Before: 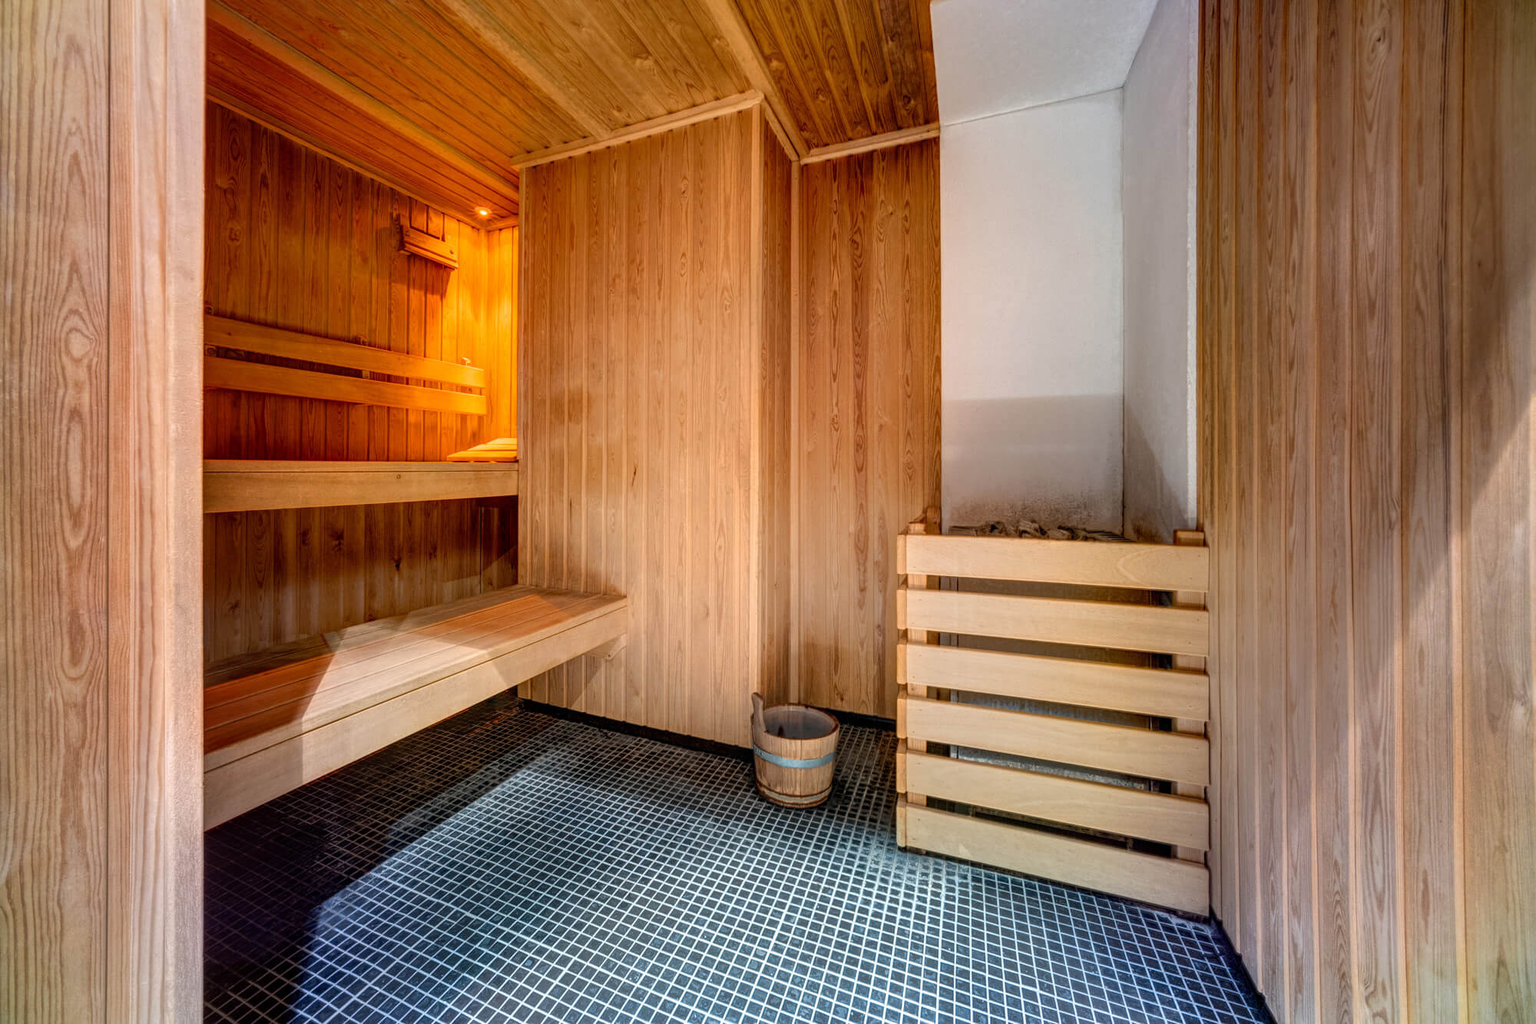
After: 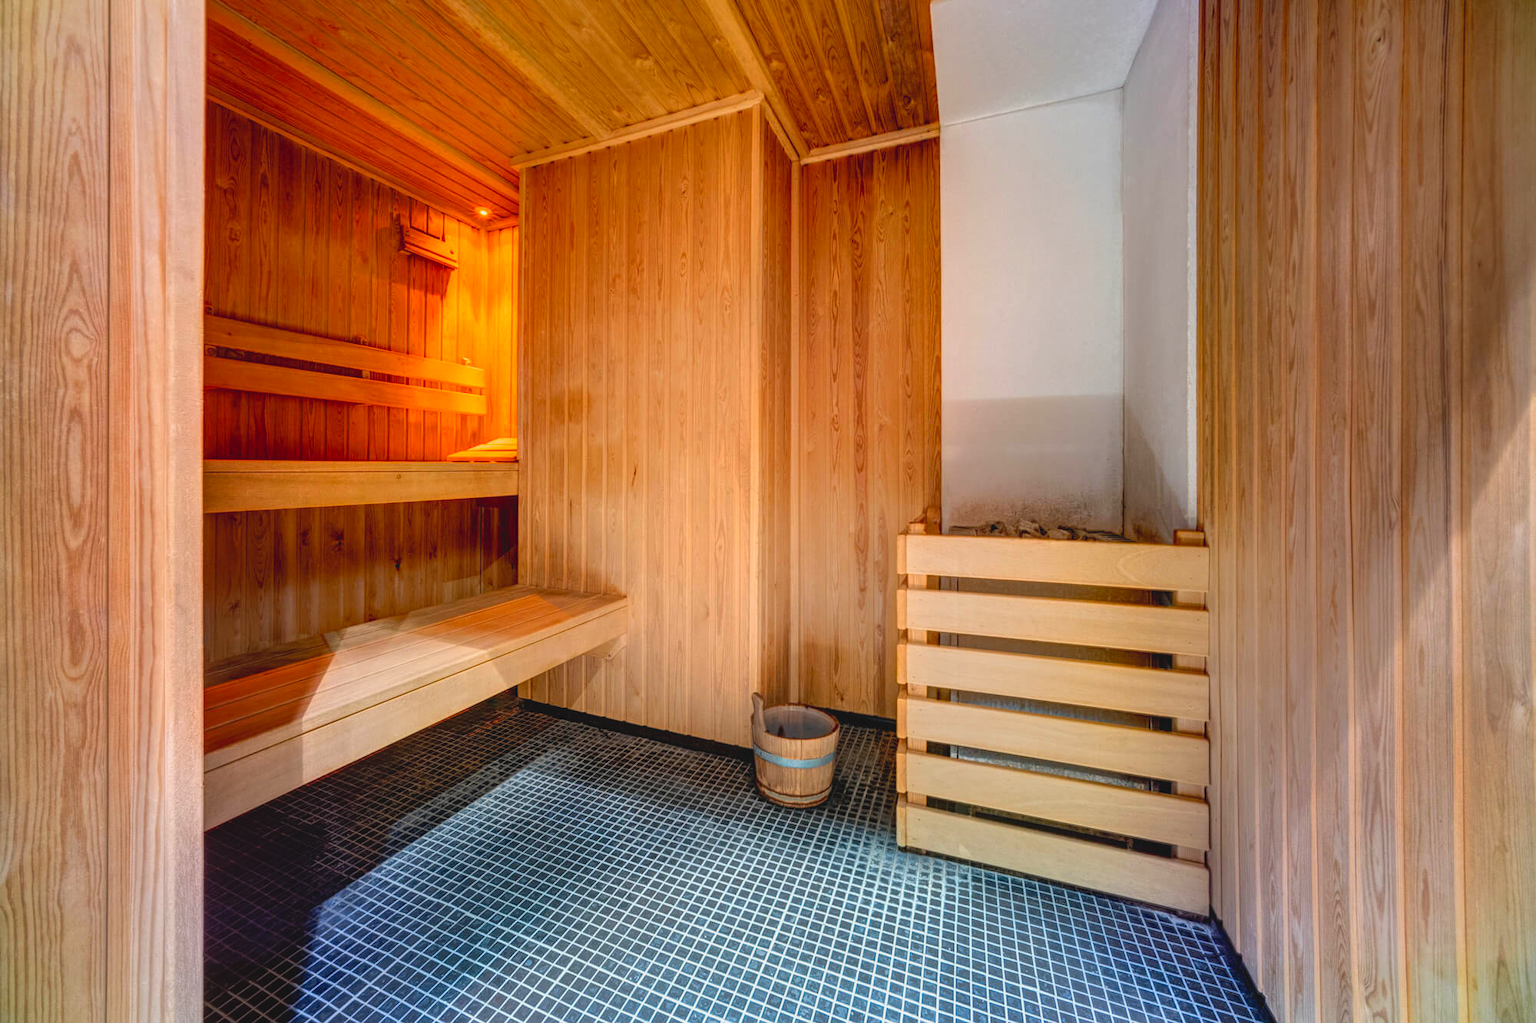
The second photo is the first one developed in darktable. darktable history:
color correction: highlights b* 0.027, saturation 1.15
contrast brightness saturation: contrast -0.096, brightness 0.047, saturation 0.08
